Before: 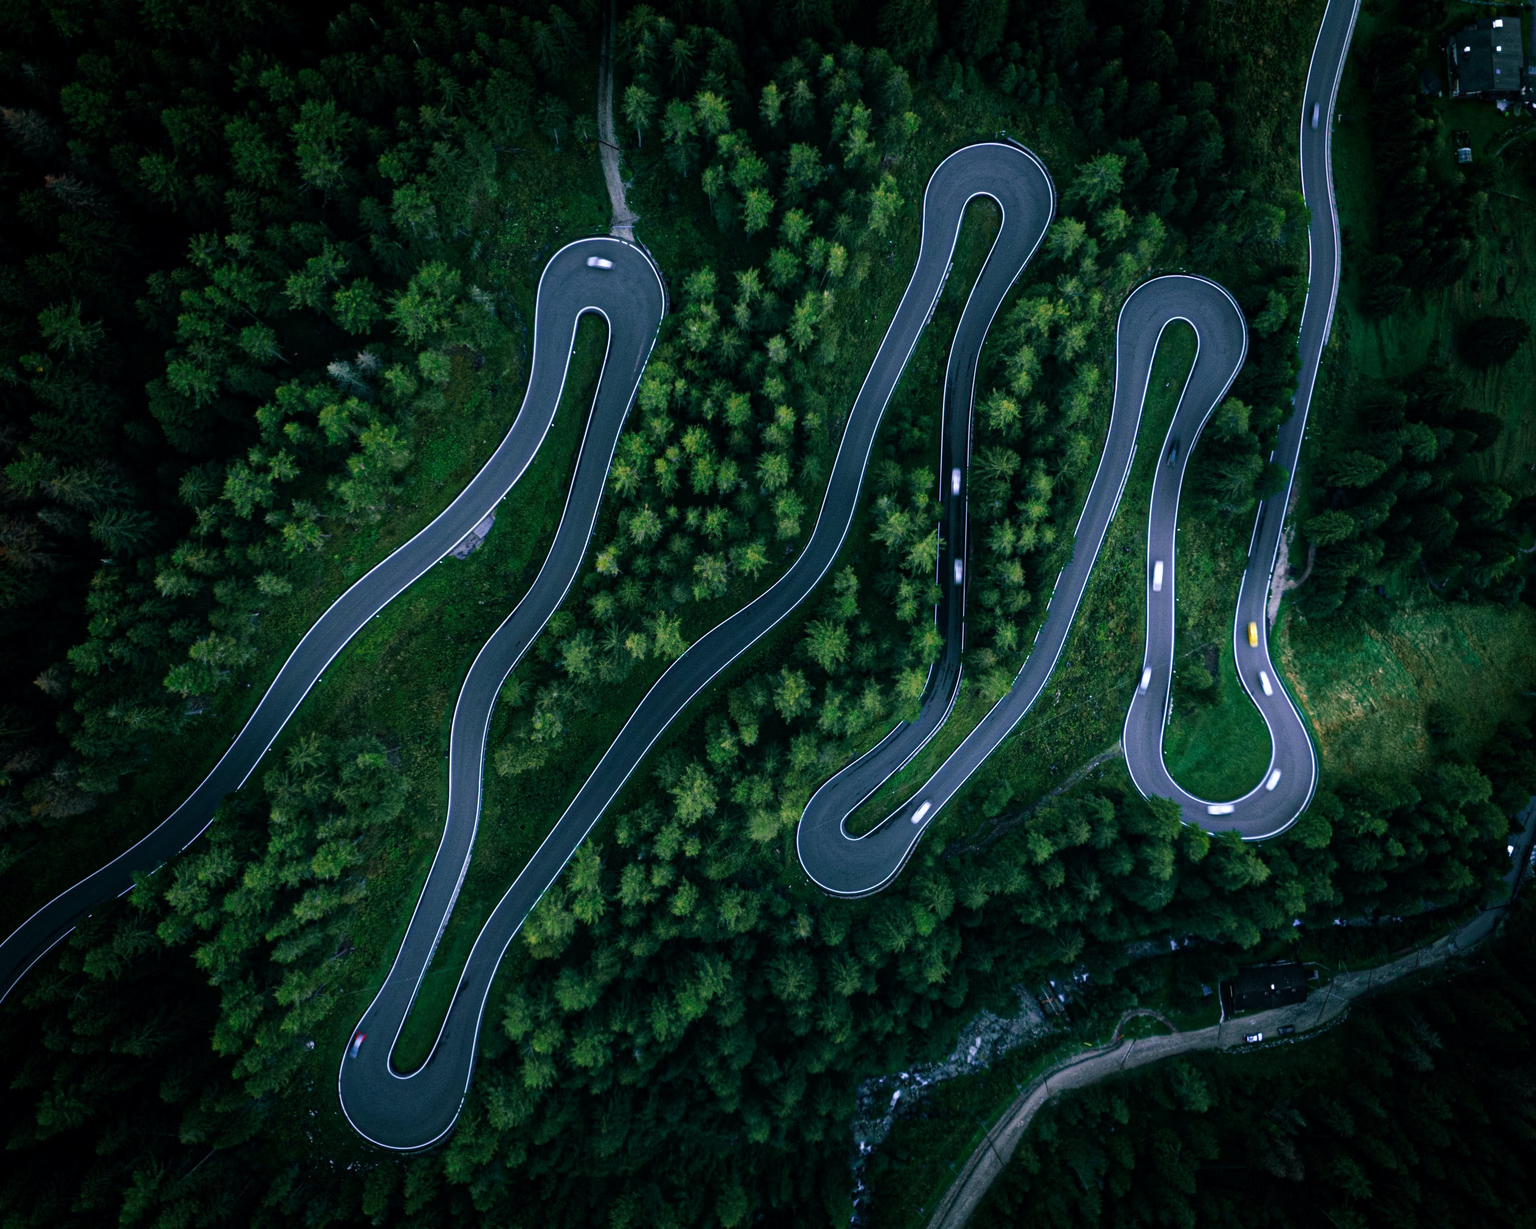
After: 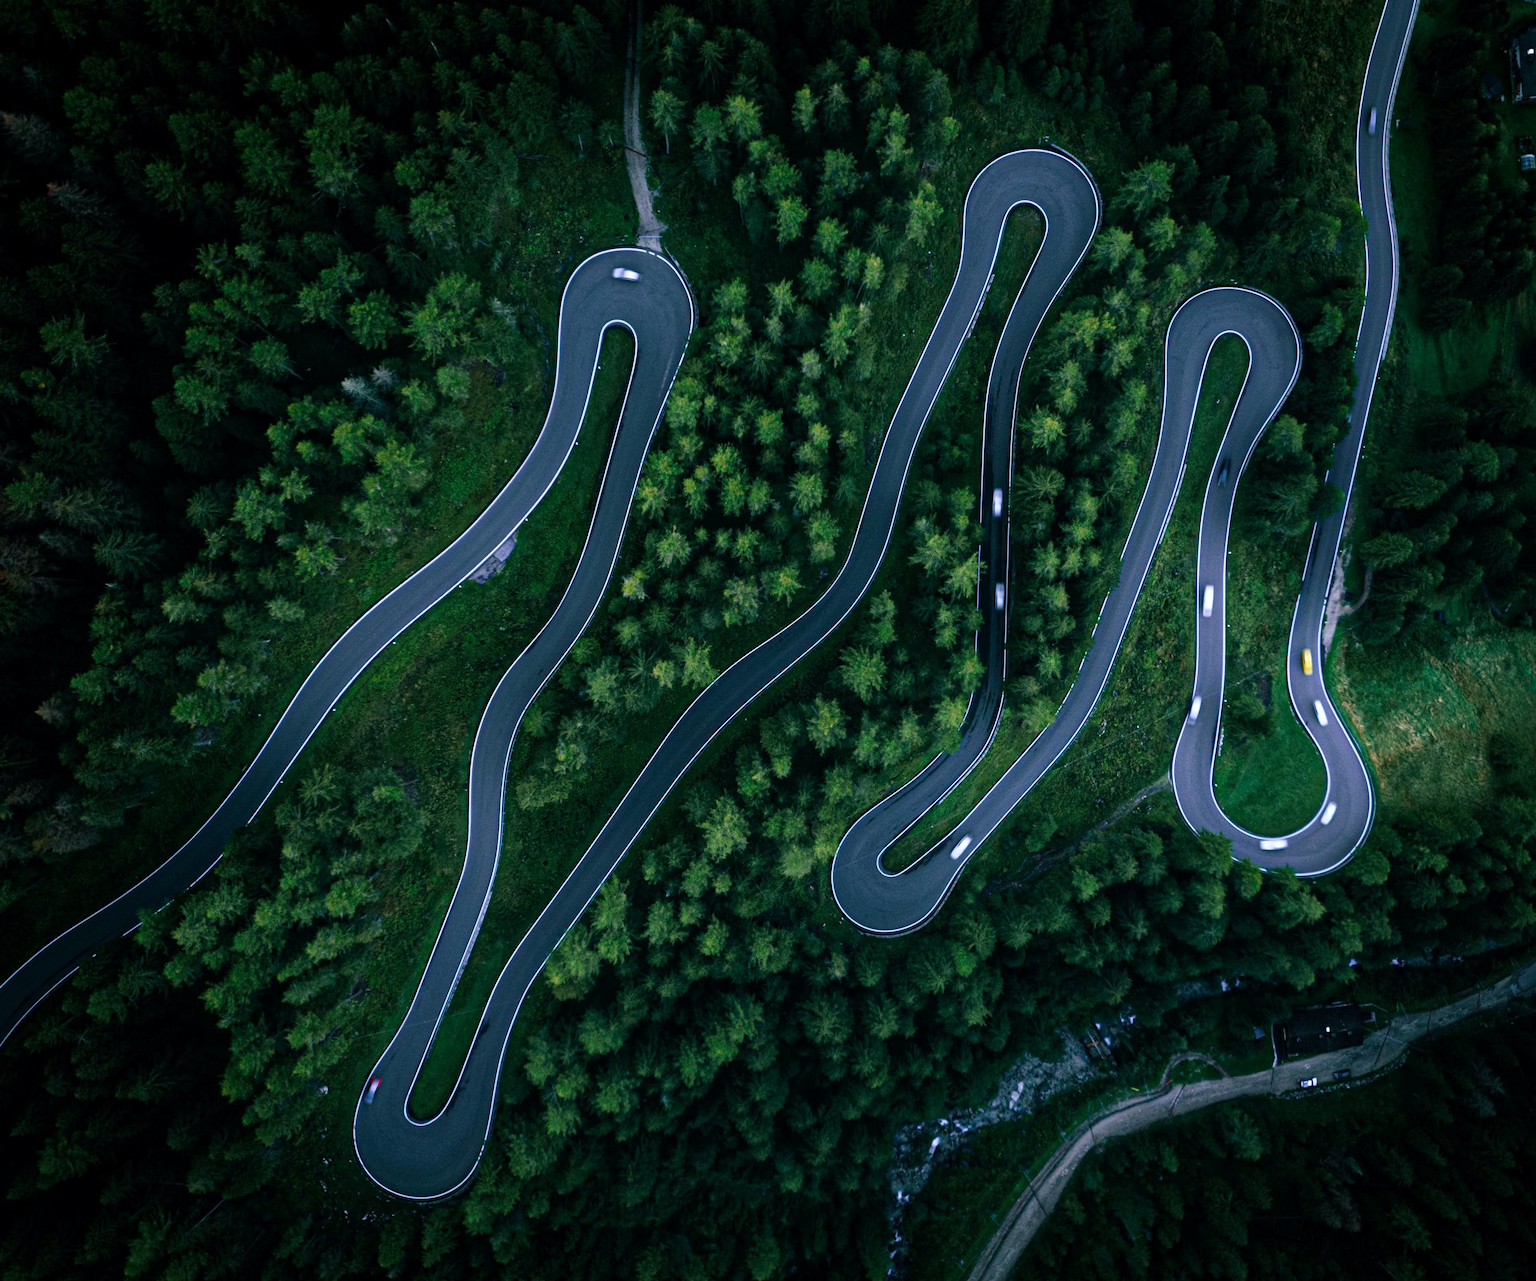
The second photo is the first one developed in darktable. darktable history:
crop: right 4.126%, bottom 0.031%
white balance: red 0.982, blue 1.018
